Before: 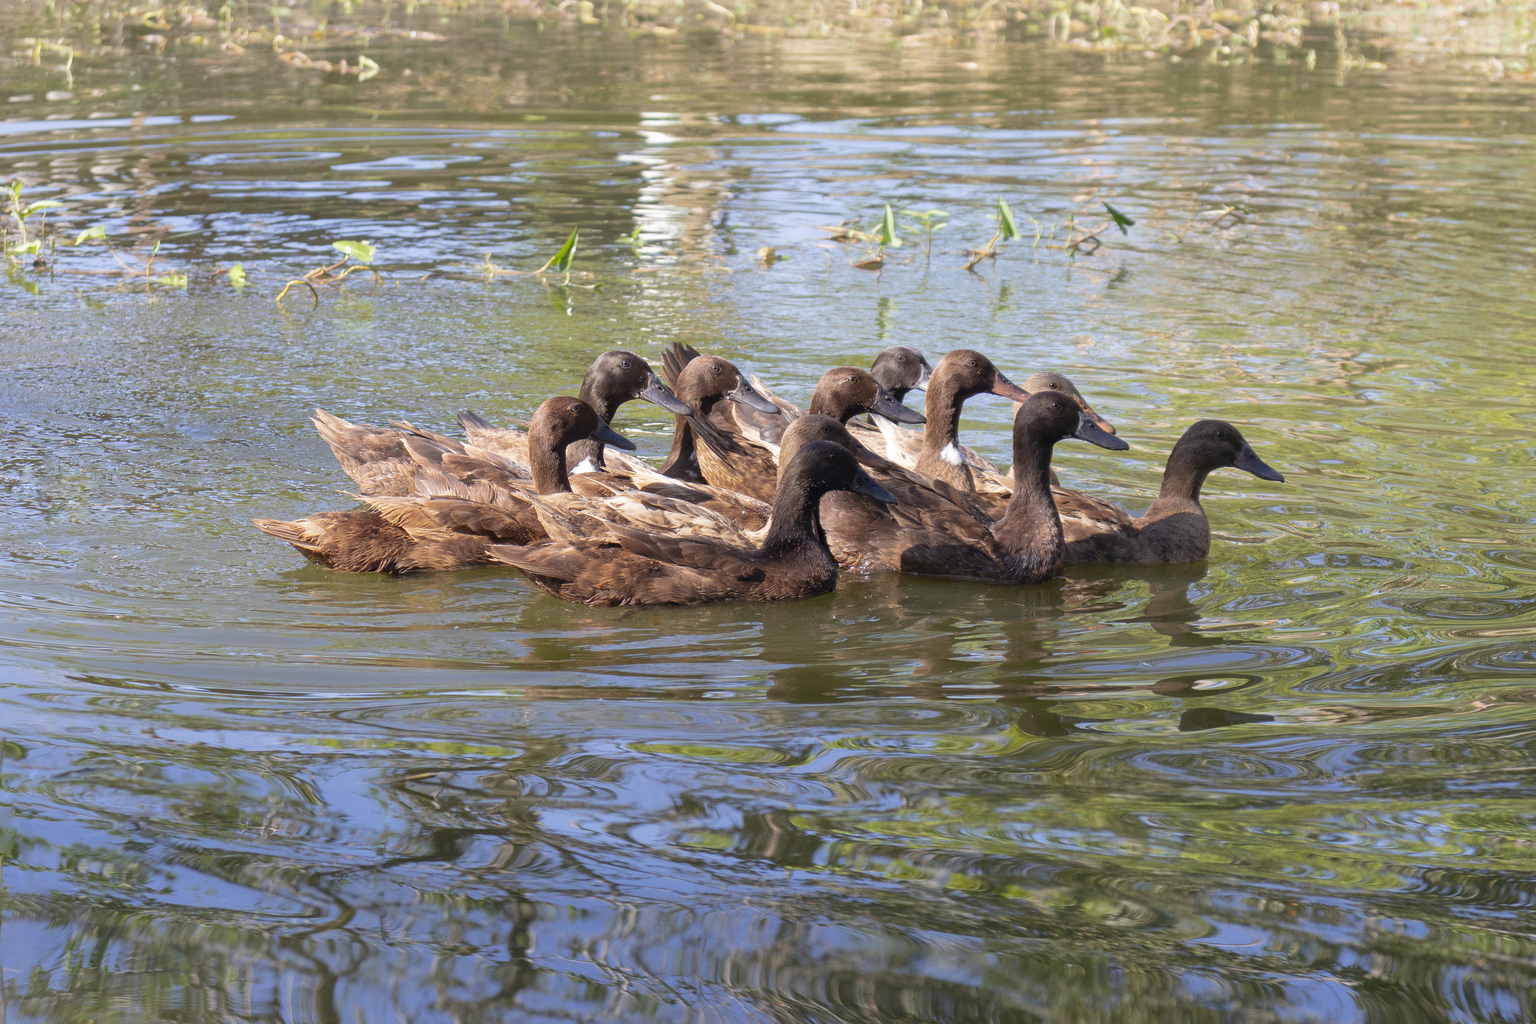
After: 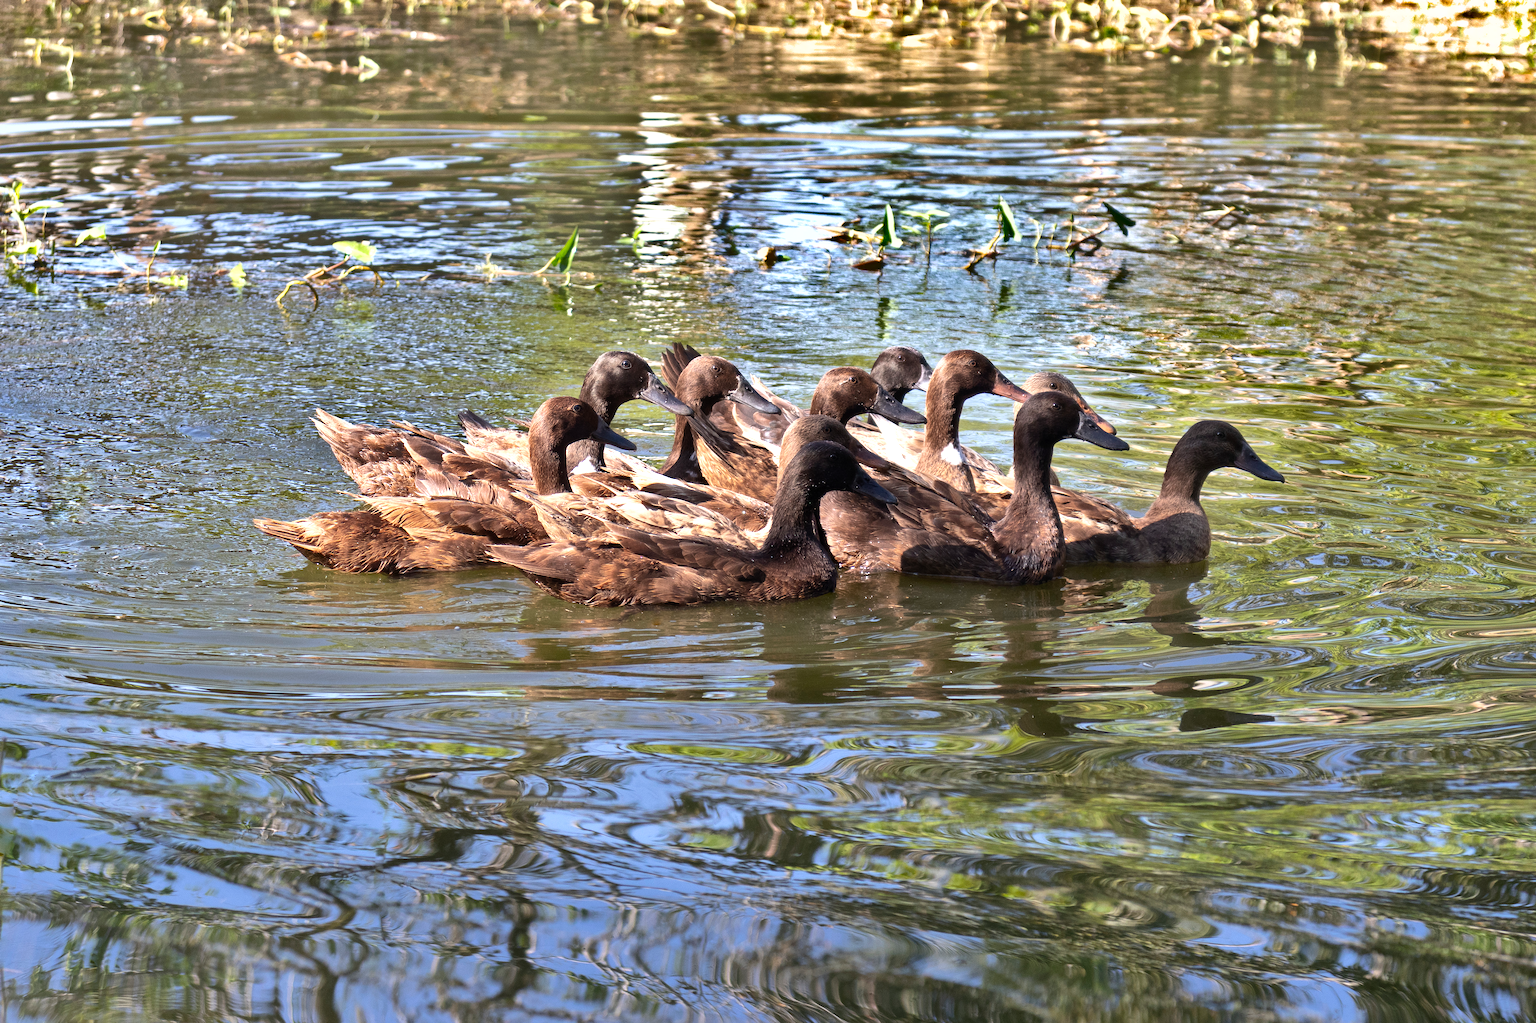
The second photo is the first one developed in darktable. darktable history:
shadows and highlights: shadows 24.5, highlights -78.15, soften with gaussian
tone equalizer: -8 EV -0.75 EV, -7 EV -0.7 EV, -6 EV -0.6 EV, -5 EV -0.4 EV, -3 EV 0.4 EV, -2 EV 0.6 EV, -1 EV 0.7 EV, +0 EV 0.75 EV, edges refinement/feathering 500, mask exposure compensation -1.57 EV, preserve details no
